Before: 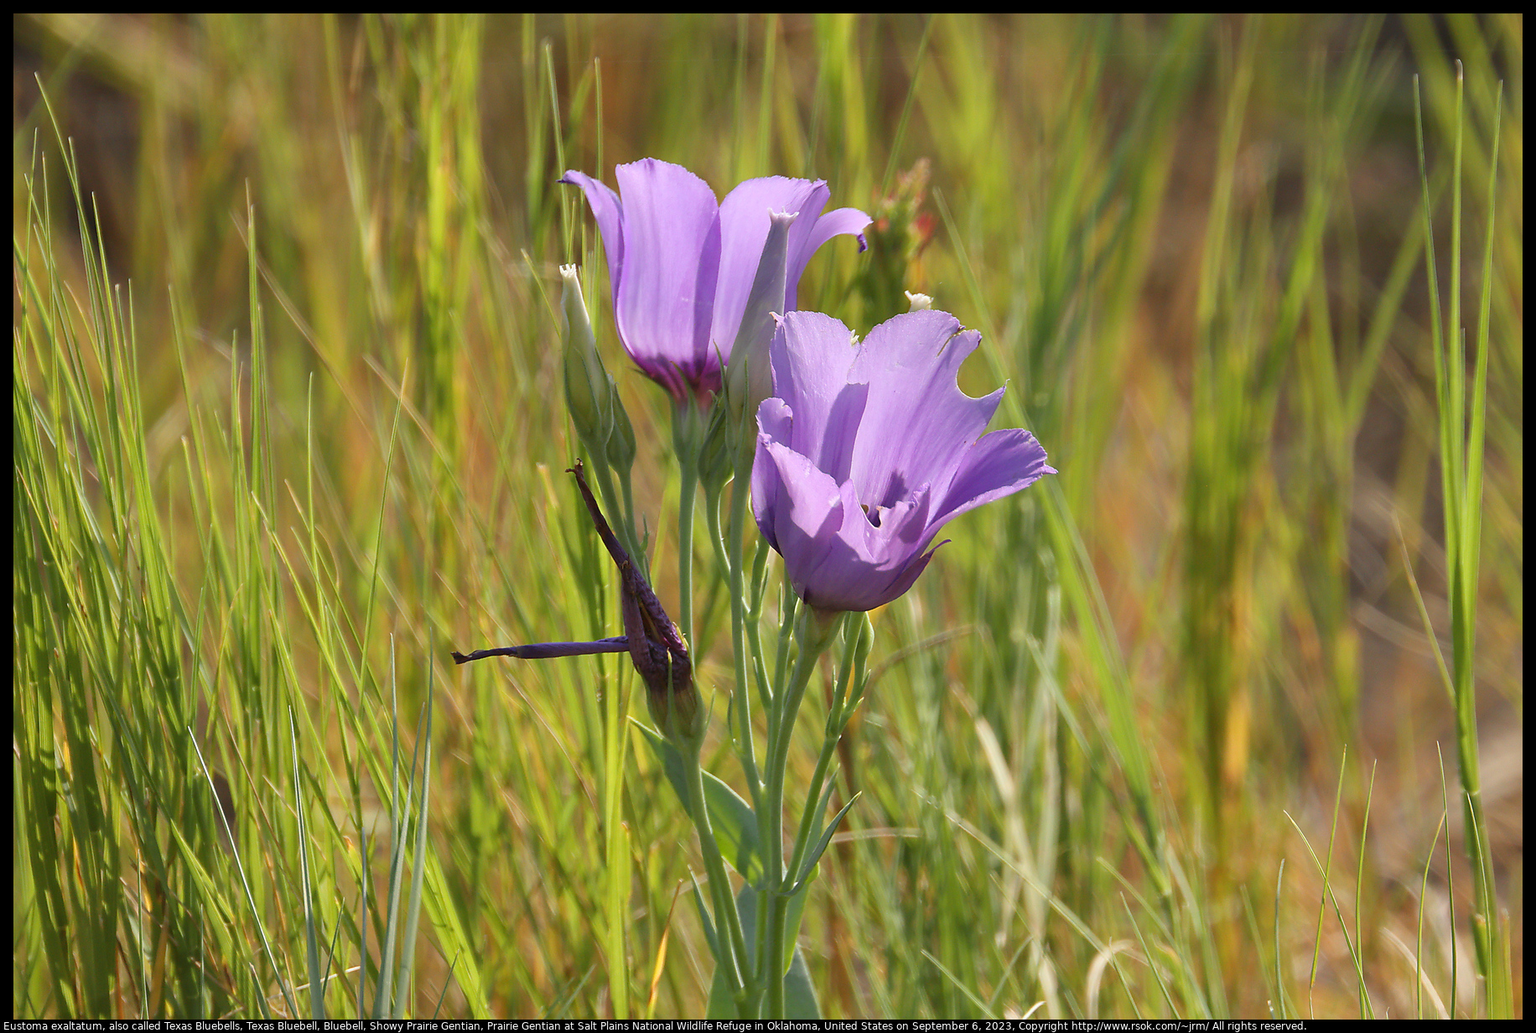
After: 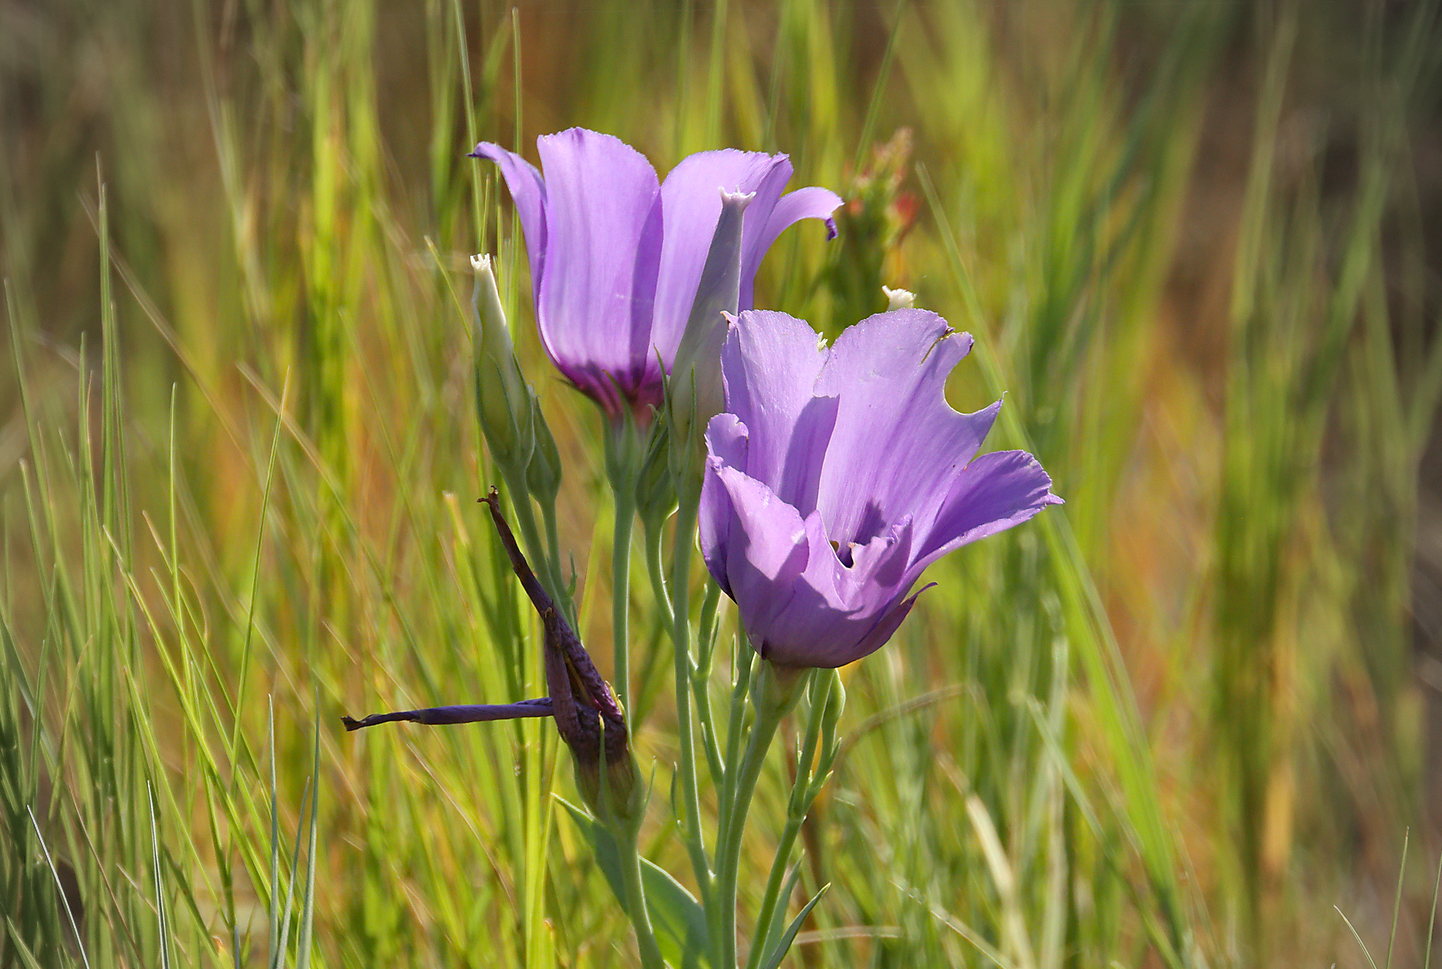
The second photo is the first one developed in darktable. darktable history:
crop and rotate: left 10.76%, top 4.978%, right 10.503%, bottom 16.311%
tone equalizer: on, module defaults
haze removal: compatibility mode true, adaptive false
vignetting: fall-off start 71.89%, center (-0.029, 0.245), unbound false
exposure: compensate highlight preservation false
